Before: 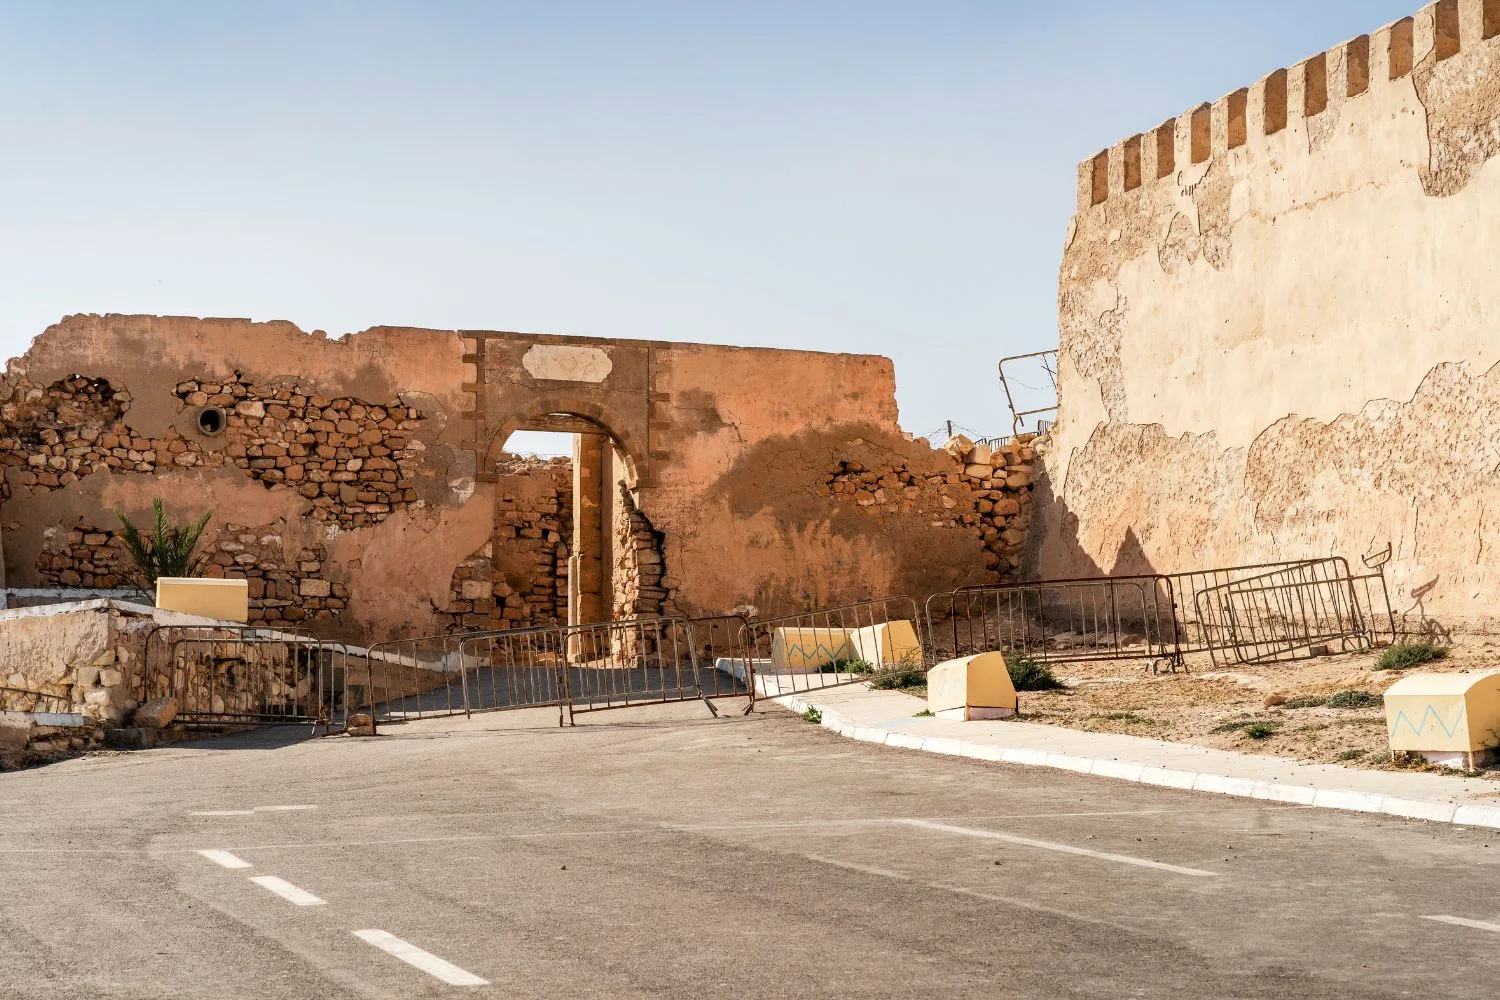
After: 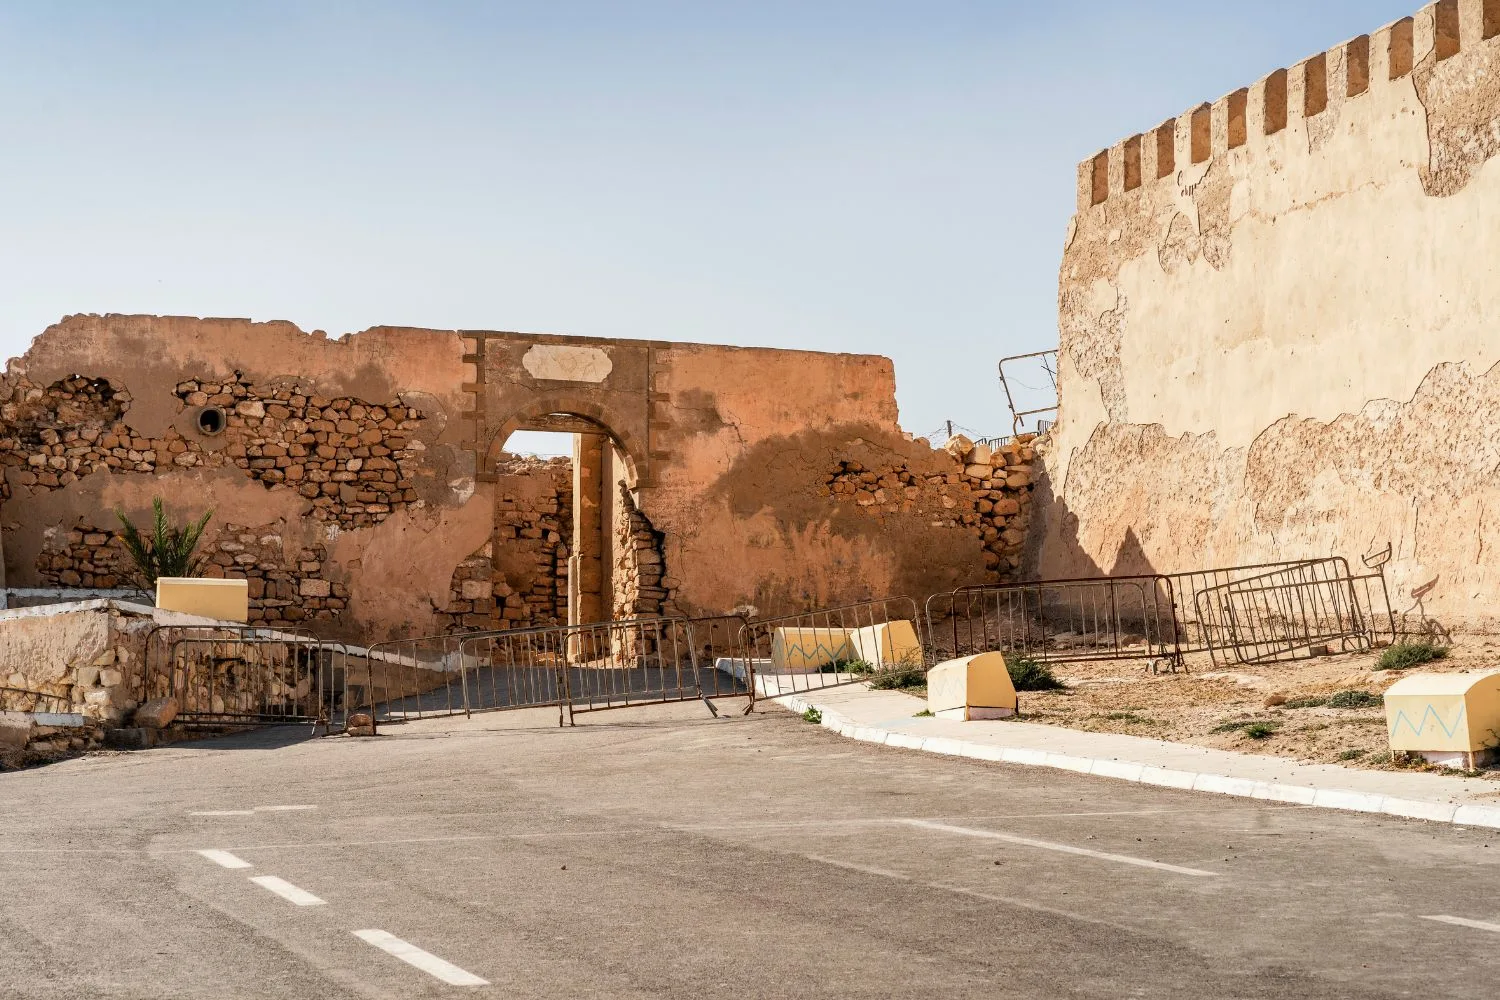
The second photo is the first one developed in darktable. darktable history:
rotate and perspective: automatic cropping original format, crop left 0, crop top 0
exposure: exposure -0.05 EV
